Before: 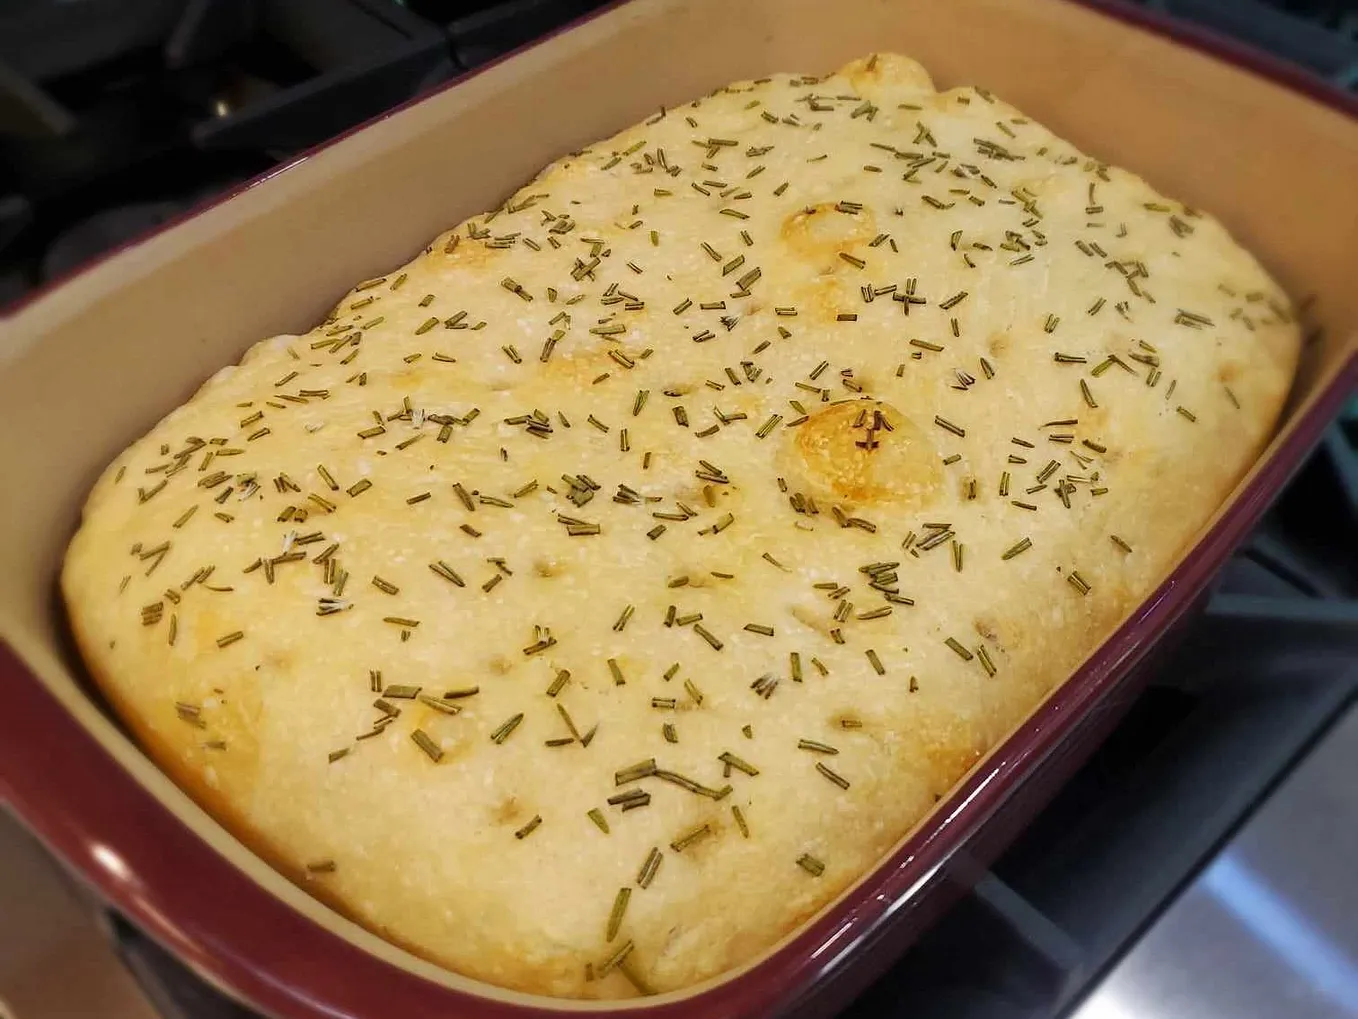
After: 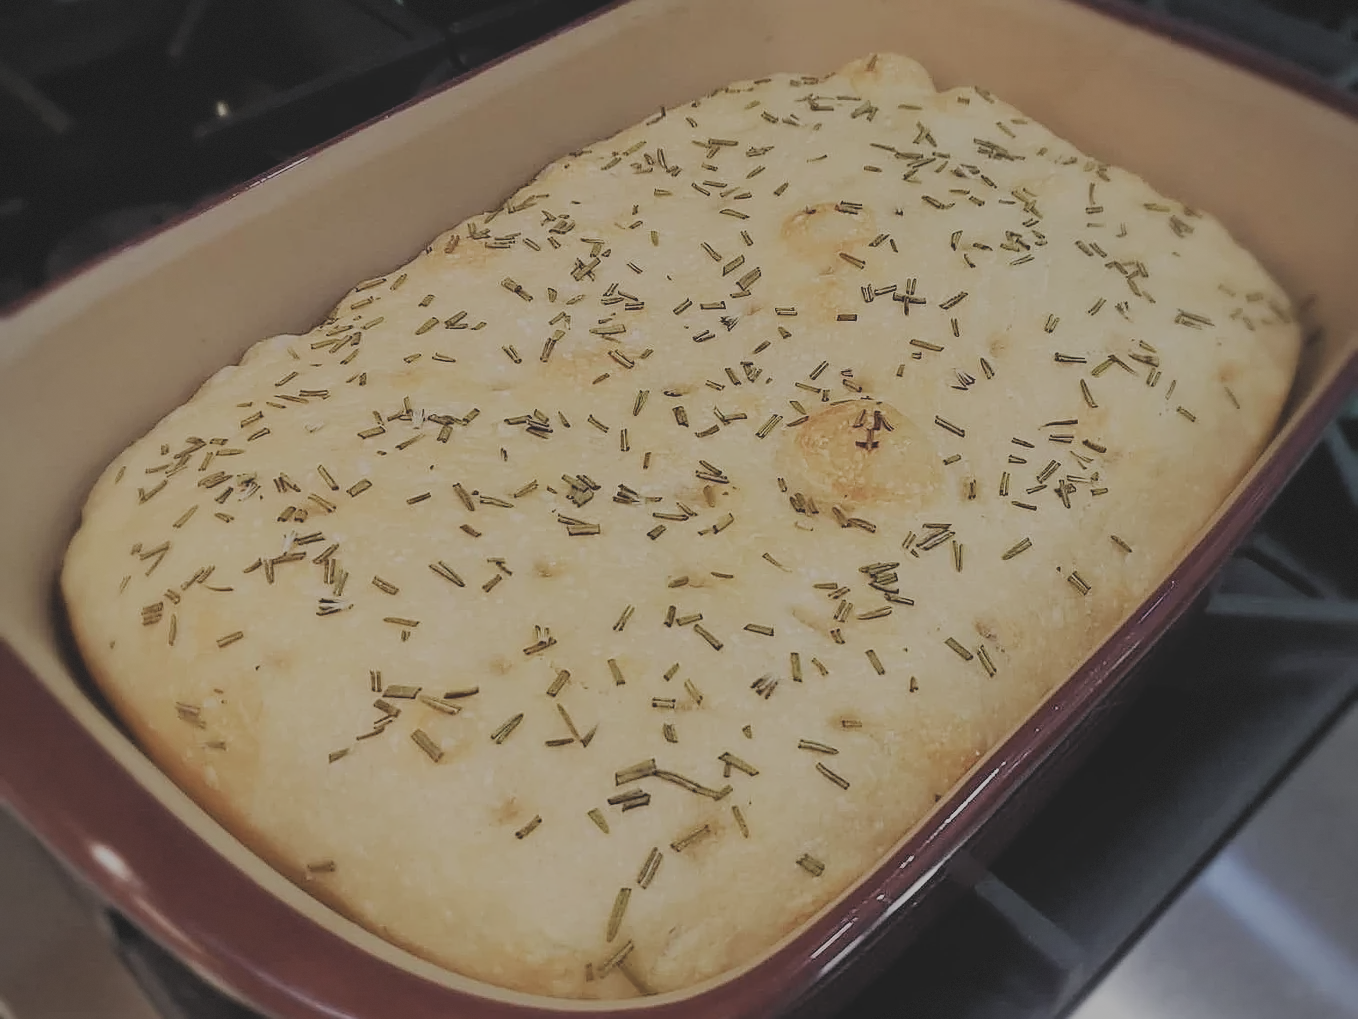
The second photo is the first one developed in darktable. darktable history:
vignetting: brightness -0.193, saturation -0.289, dithering 8-bit output
filmic rgb: black relative exposure -7.33 EV, white relative exposure 5.08 EV, hardness 3.22, color science v5 (2021), contrast in shadows safe, contrast in highlights safe
sharpen: on, module defaults
exposure: exposure -0.053 EV, compensate exposure bias true, compensate highlight preservation false
contrast brightness saturation: contrast -0.256, saturation -0.422
